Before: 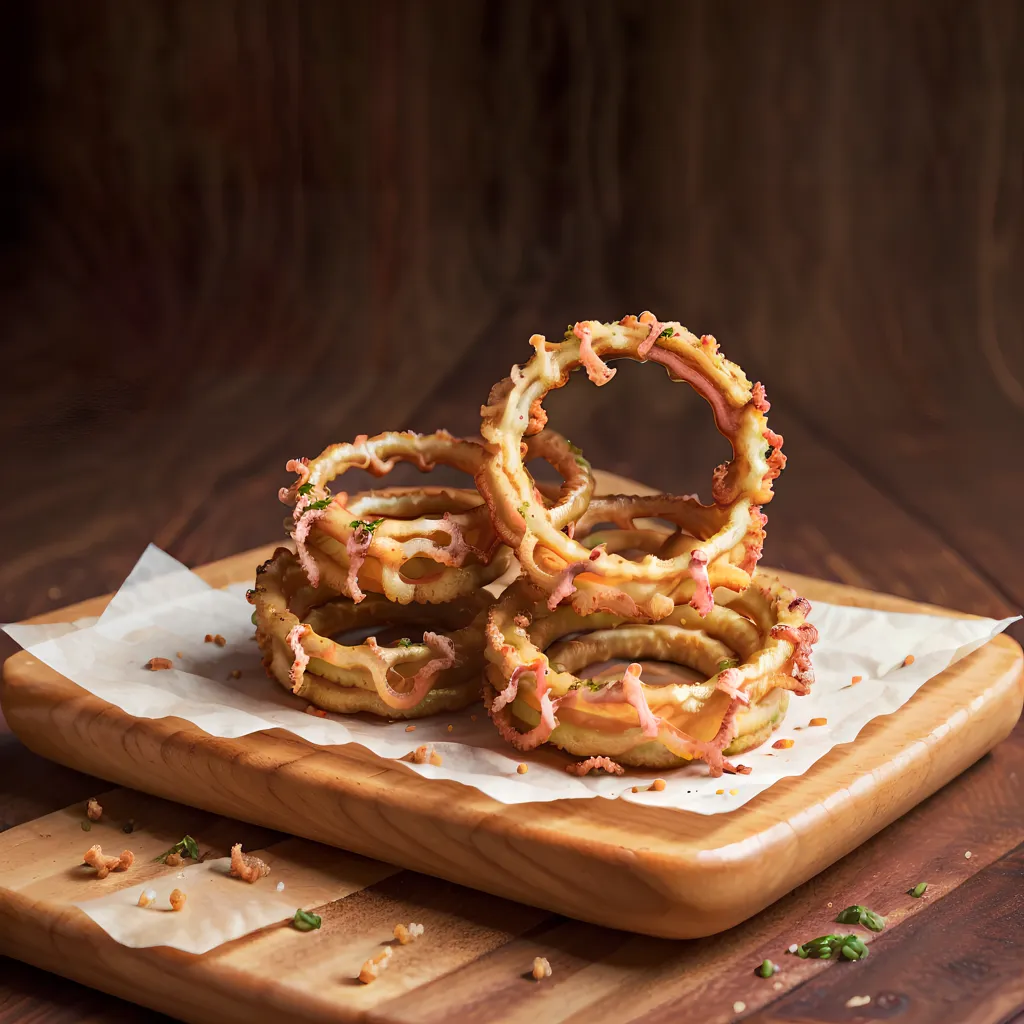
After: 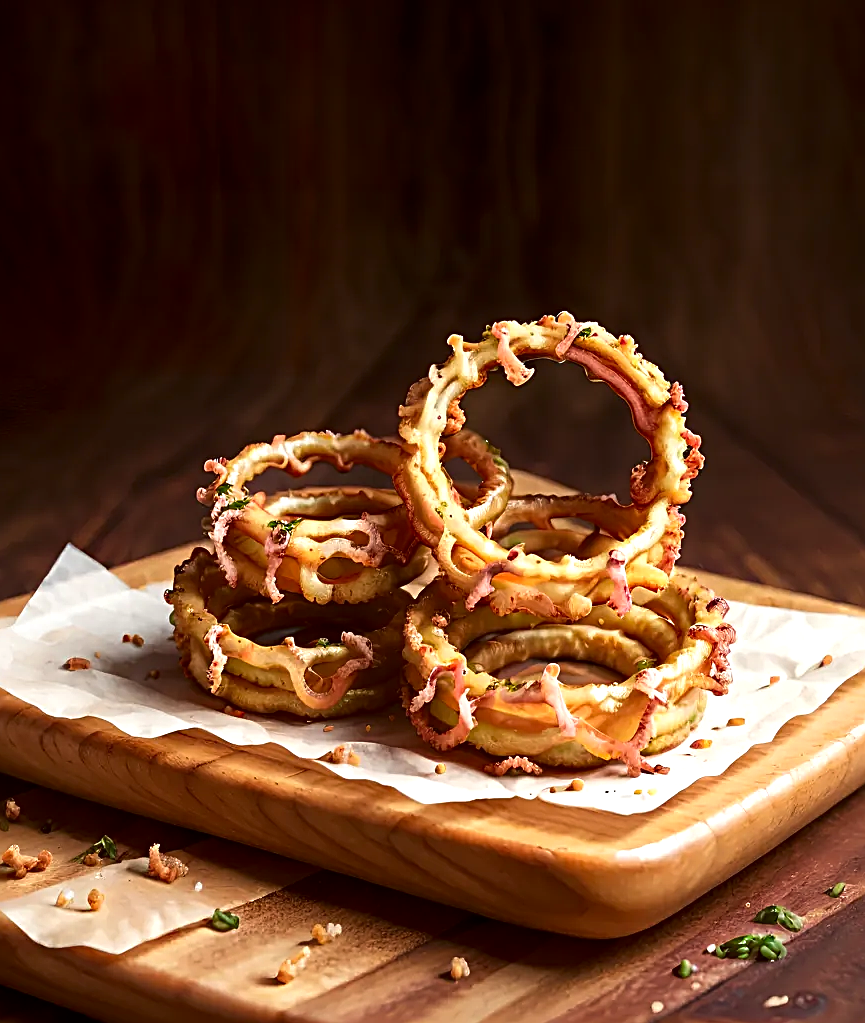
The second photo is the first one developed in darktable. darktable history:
tone equalizer: -8 EV -0.431 EV, -7 EV -0.367 EV, -6 EV -0.326 EV, -5 EV -0.261 EV, -3 EV 0.232 EV, -2 EV 0.346 EV, -1 EV 0.368 EV, +0 EV 0.404 EV
contrast brightness saturation: contrast 0.066, brightness -0.135, saturation 0.062
sharpen: radius 2.614, amount 0.701
crop: left 8.076%, right 7.389%
